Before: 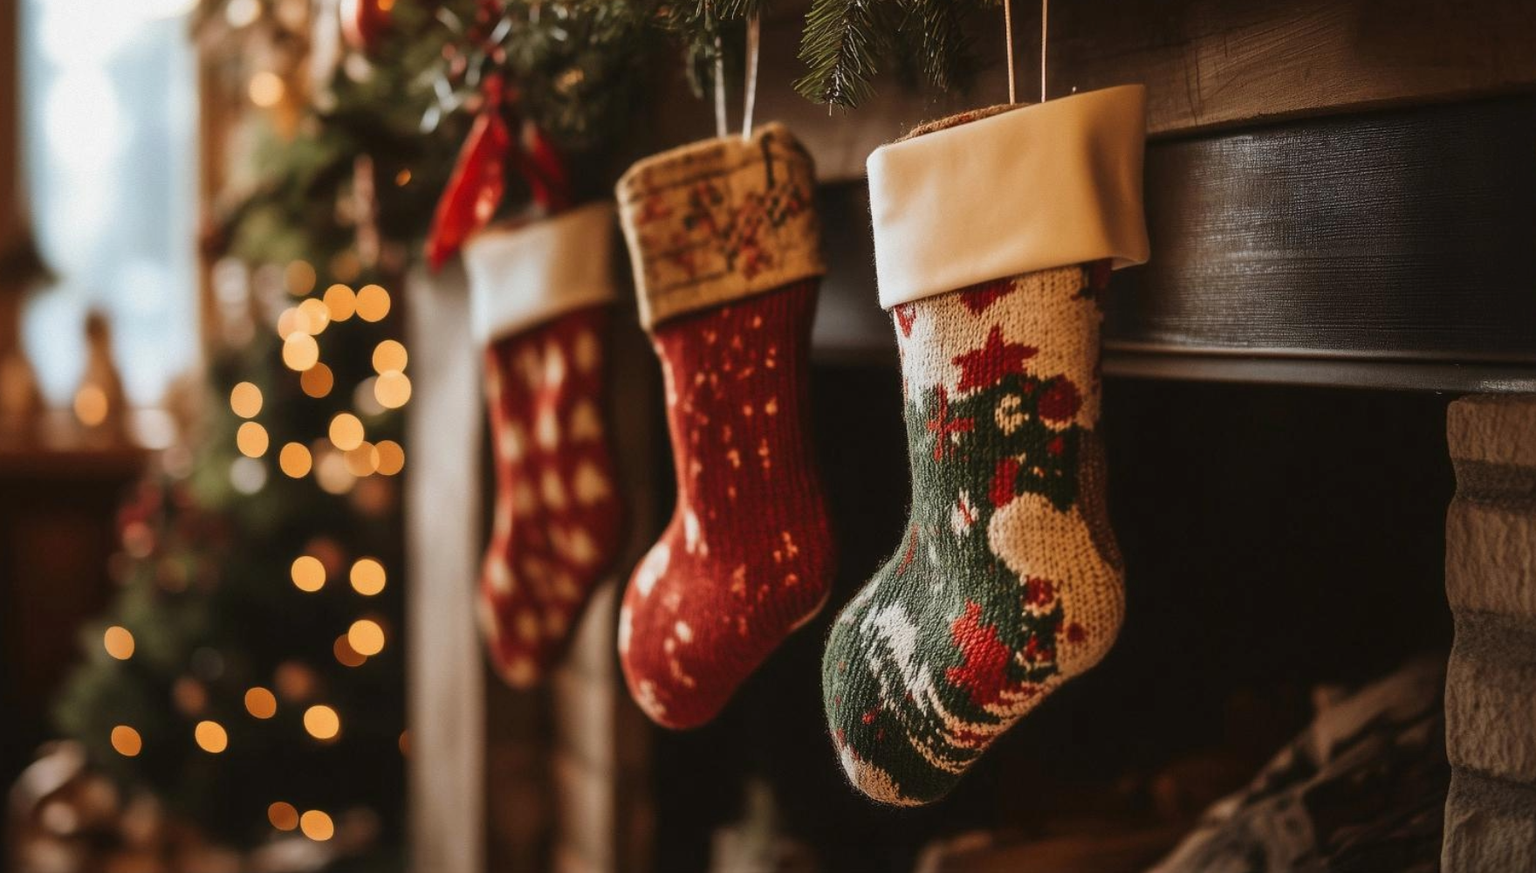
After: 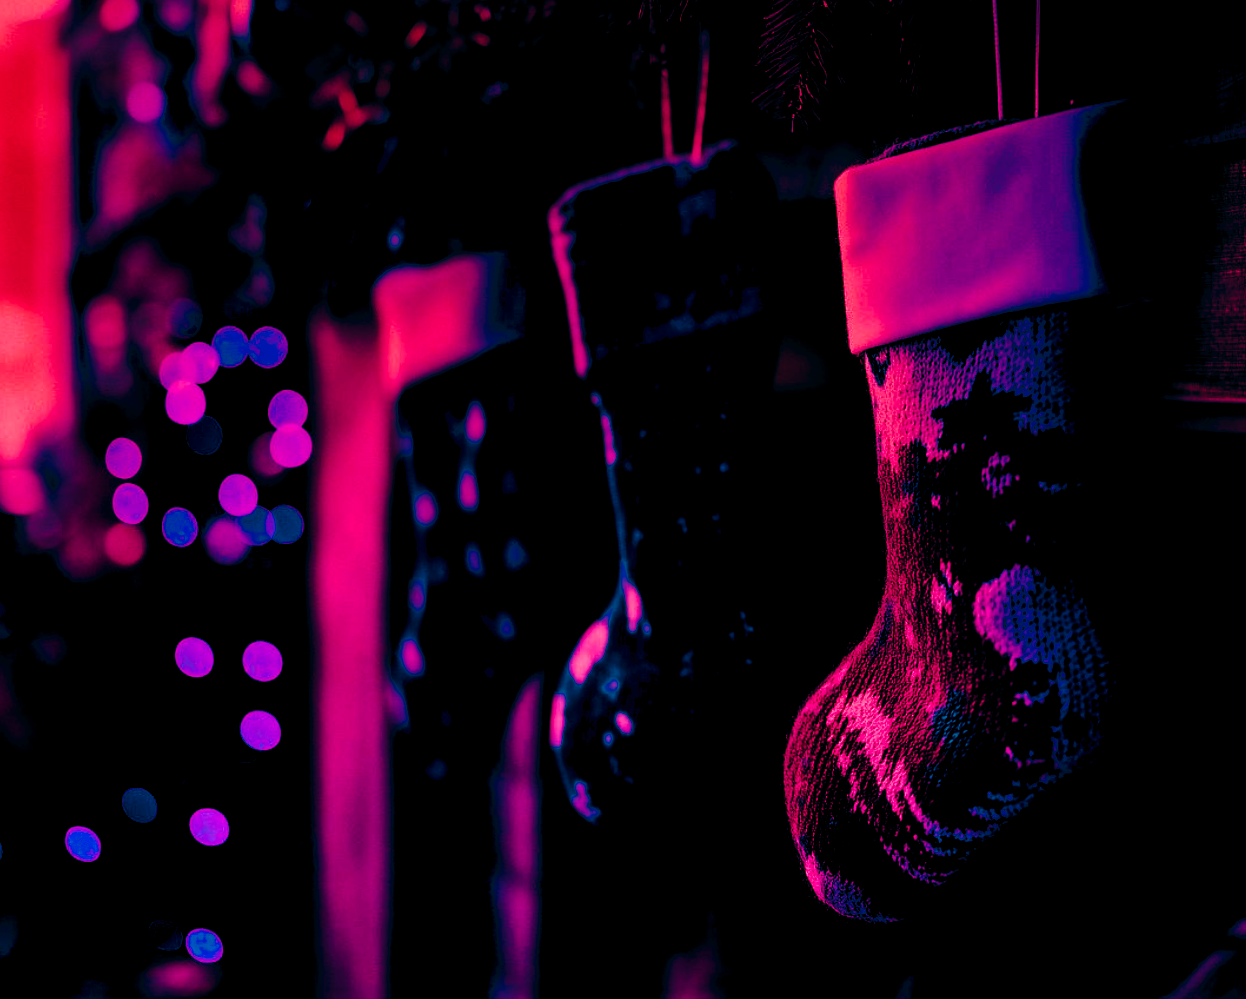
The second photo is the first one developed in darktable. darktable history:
color balance rgb: shadows lift › luminance -18.76%, shadows lift › chroma 35.44%, power › luminance -3.76%, power › hue 142.17°, highlights gain › chroma 7.5%, highlights gain › hue 184.75°, global offset › luminance -0.52%, global offset › chroma 0.91%, global offset › hue 173.36°, shadows fall-off 300%, white fulcrum 2 EV, highlights fall-off 300%, linear chroma grading › shadows 17.19%, linear chroma grading › highlights 61.12%, linear chroma grading › global chroma 50%, hue shift -150.52°, perceptual brilliance grading › global brilliance 12%, mask middle-gray fulcrum 100%, contrast gray fulcrum 38.43%, contrast 35.15%, saturation formula JzAzBz (2021)
base curve: curves: ch0 [(0, 0) (0.028, 0.03) (0.121, 0.232) (0.46, 0.748) (0.859, 0.968) (1, 1)], preserve colors none
white balance: red 0.986, blue 1.01
exposure: exposure -0.492 EV, compensate highlight preservation false
graduated density: hue 238.83°, saturation 50%
crop and rotate: left 9.061%, right 20.142%
